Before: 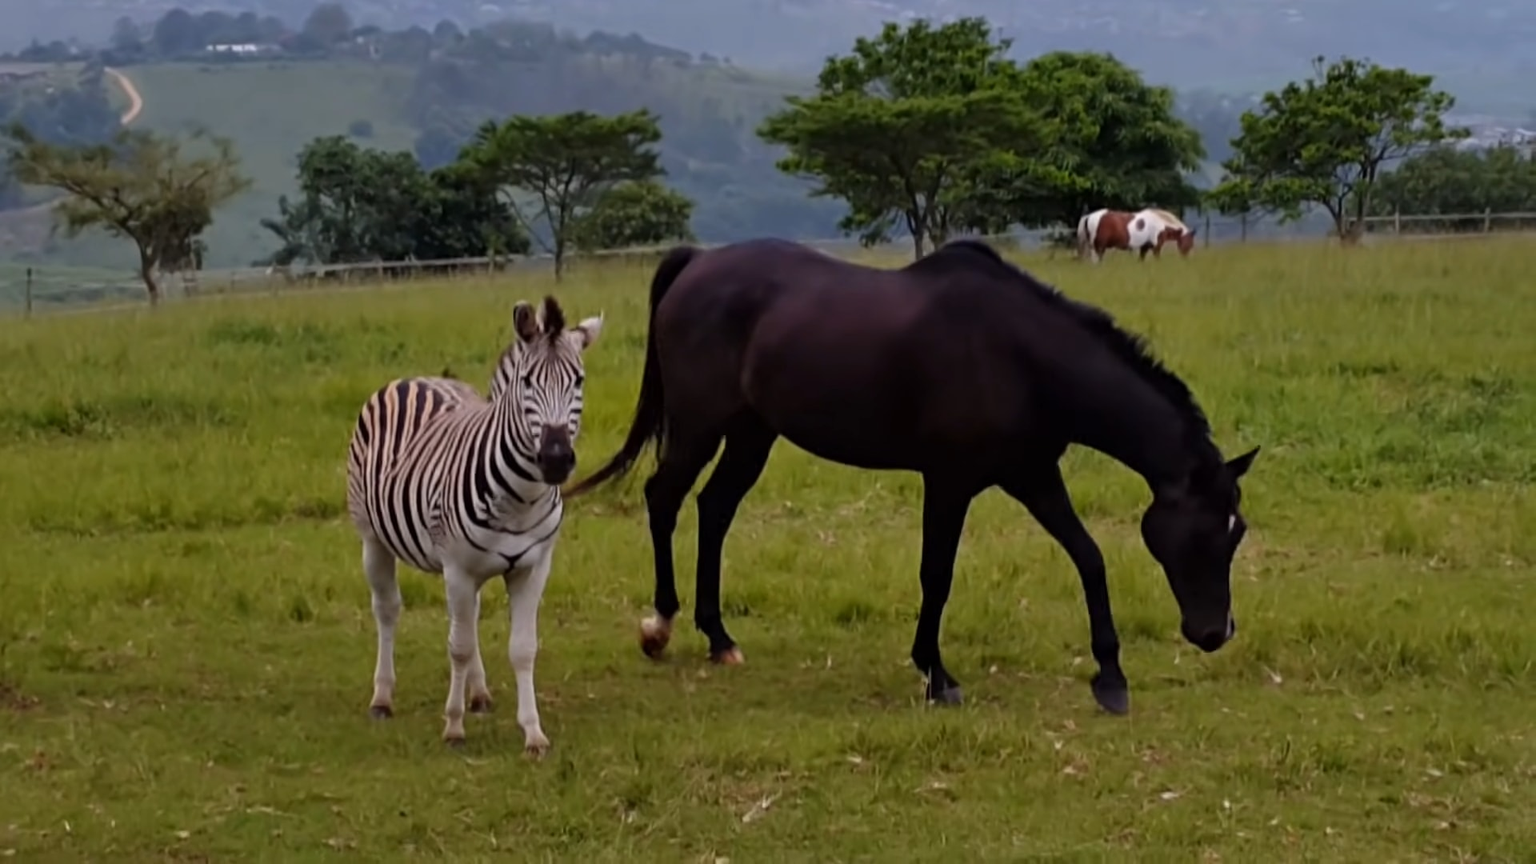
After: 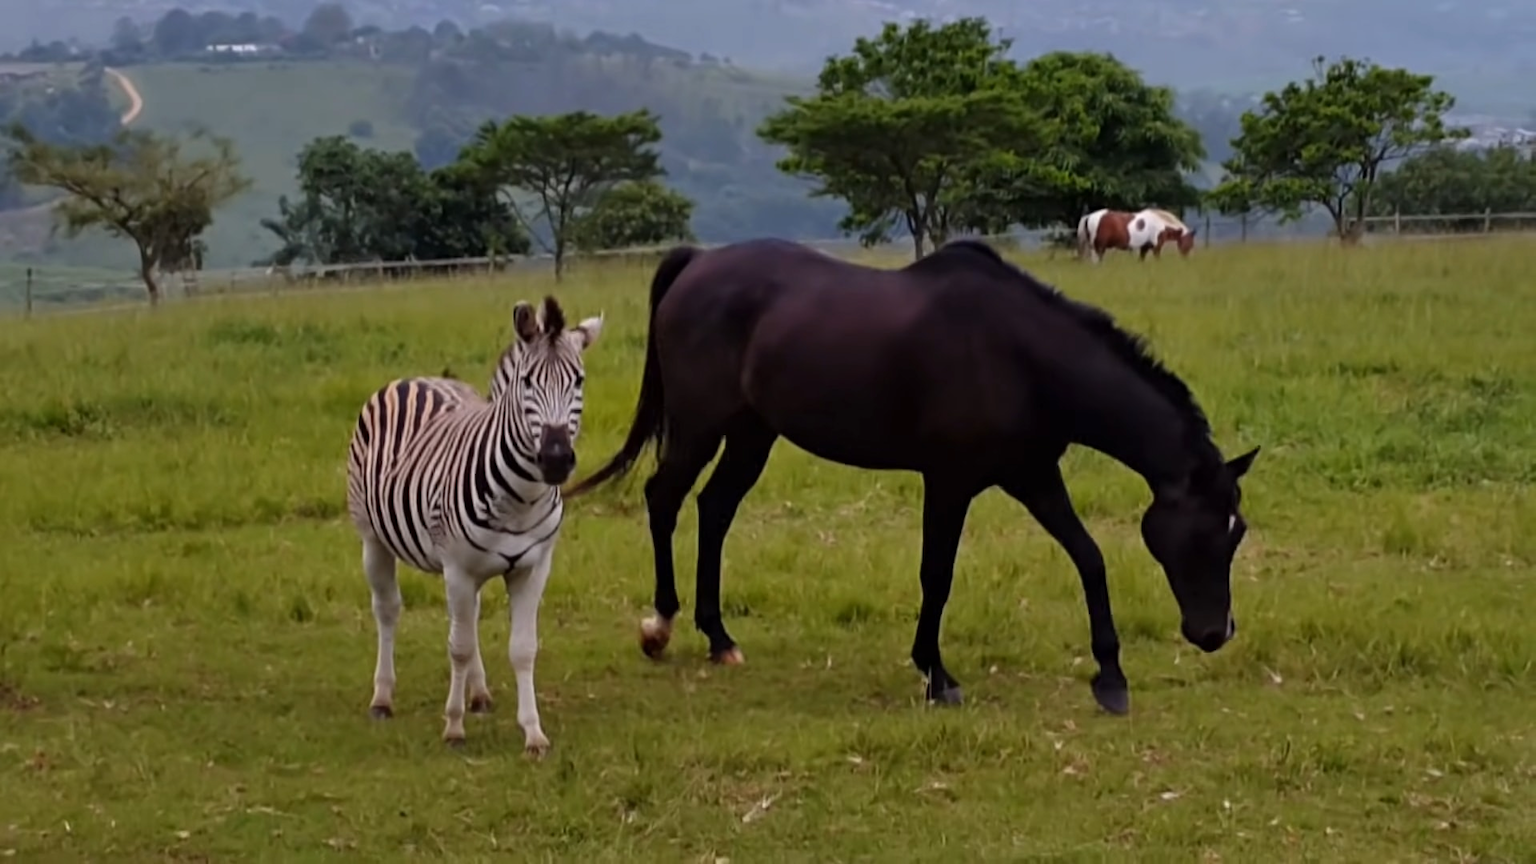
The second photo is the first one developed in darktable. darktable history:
exposure: exposure 0.129 EV, compensate highlight preservation false
